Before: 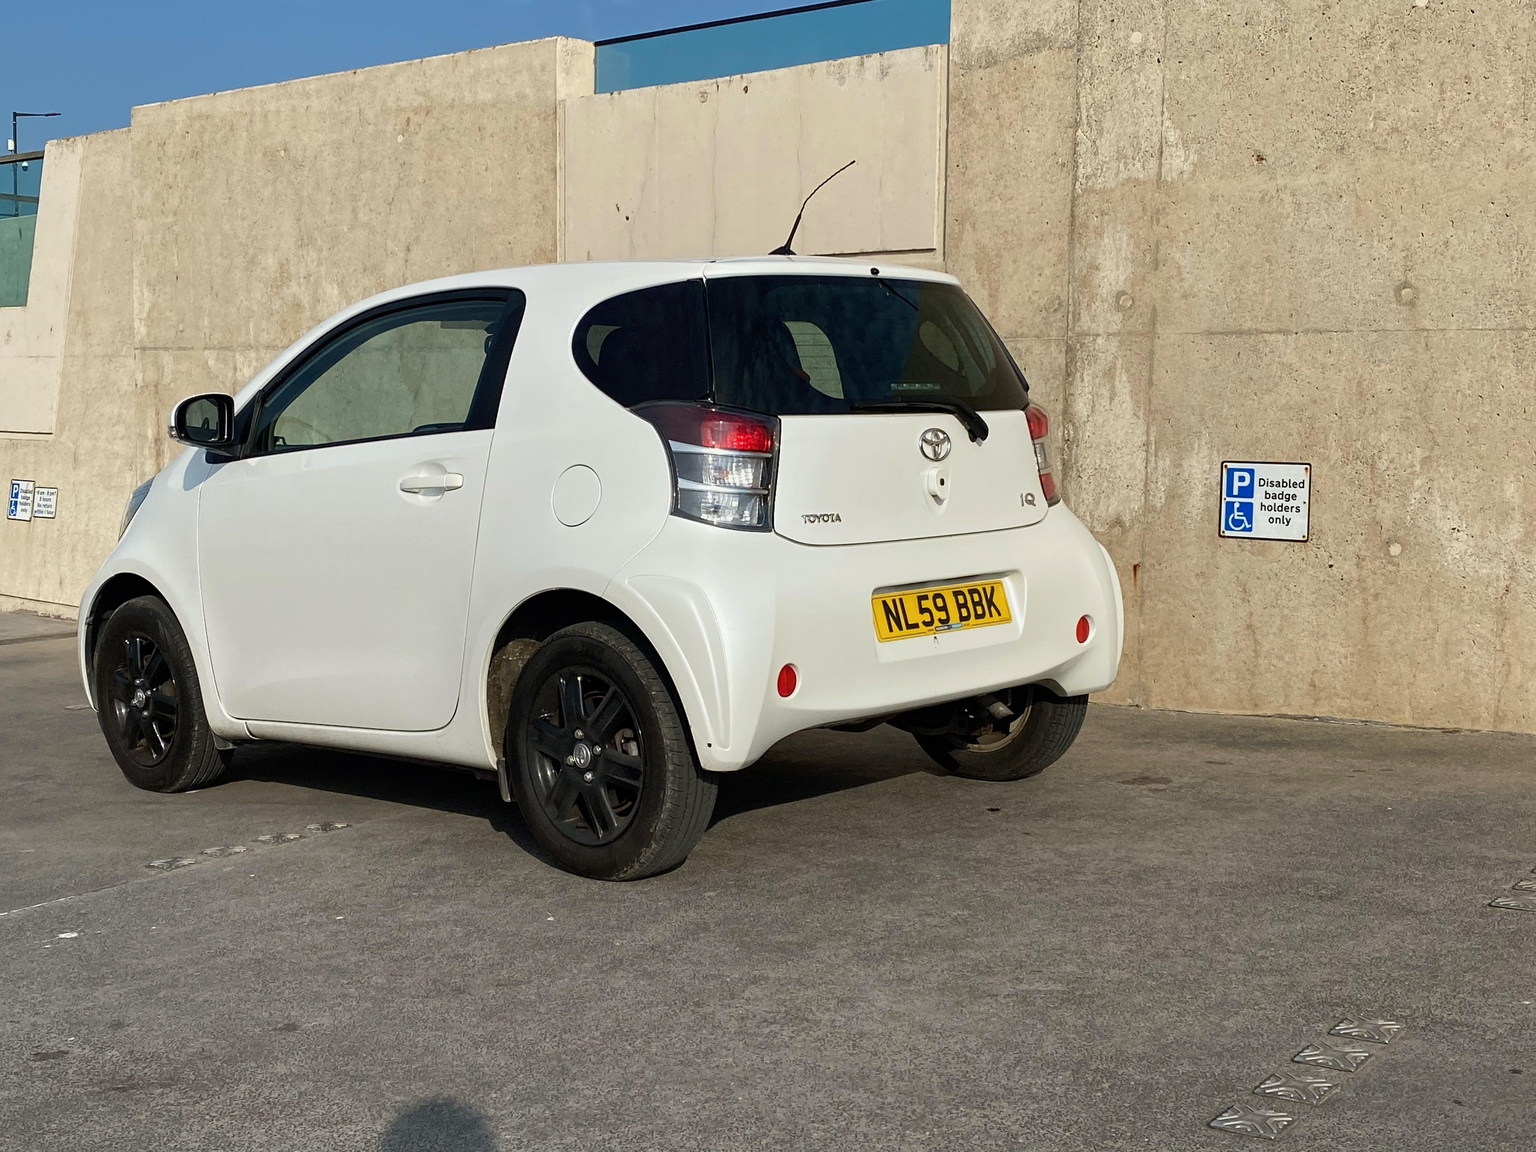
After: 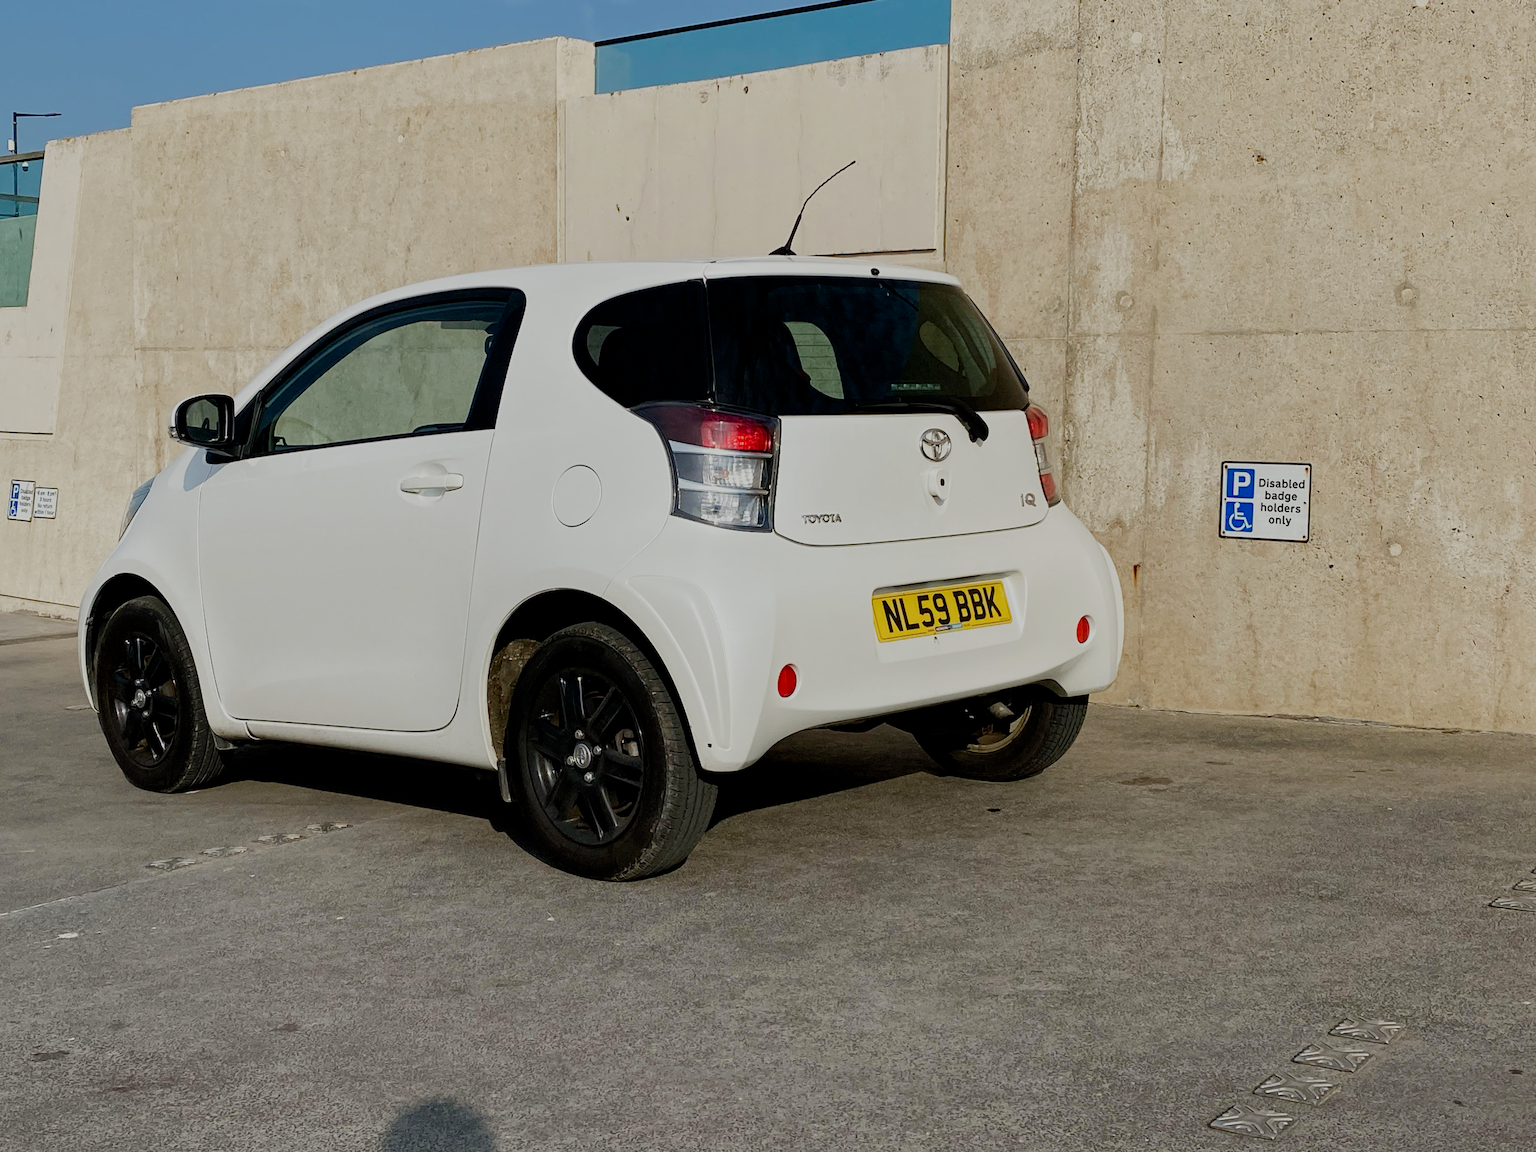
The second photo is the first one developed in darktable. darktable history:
filmic rgb: middle gray luminance 29.94%, black relative exposure -8.94 EV, white relative exposure 7 EV, target black luminance 0%, hardness 2.91, latitude 2.34%, contrast 0.961, highlights saturation mix 4.37%, shadows ↔ highlights balance 12.42%, preserve chrominance no, color science v5 (2021)
